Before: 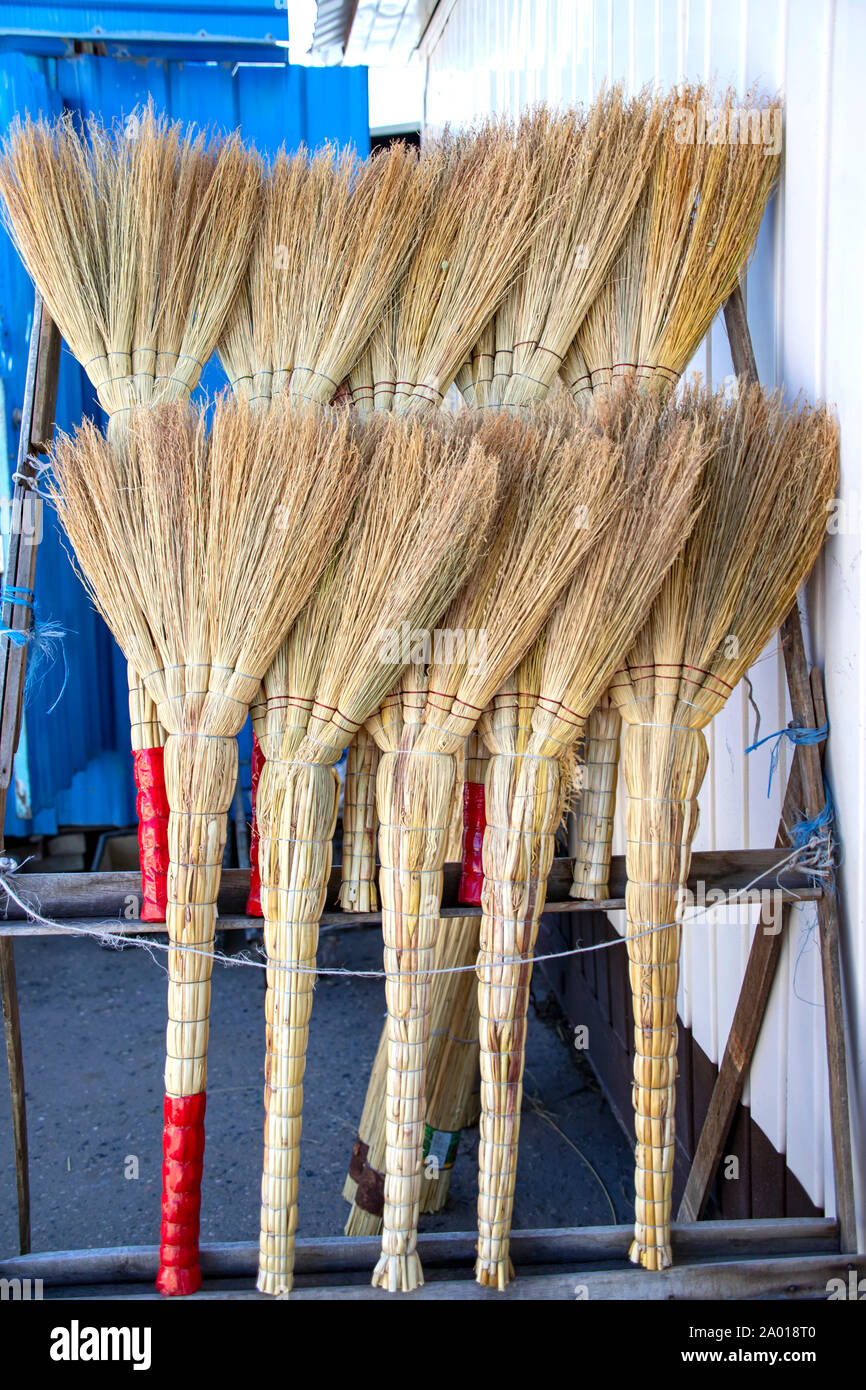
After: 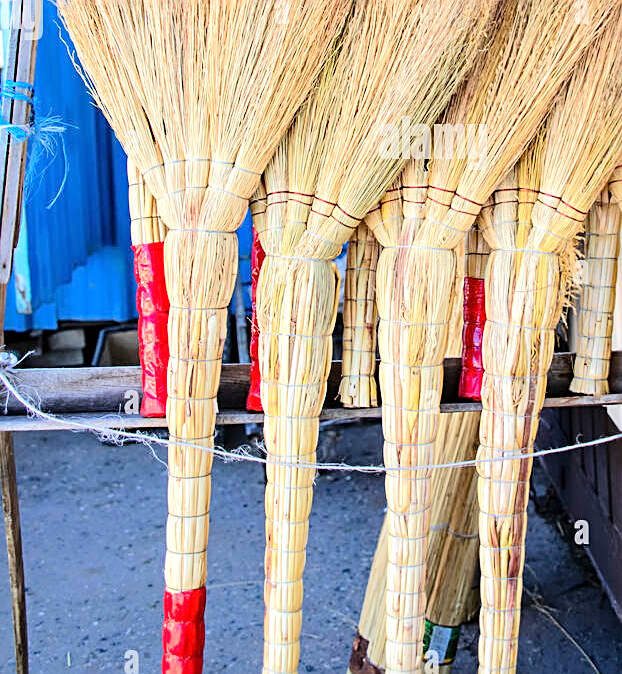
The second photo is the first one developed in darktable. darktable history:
crop: top 36.337%, right 28.161%, bottom 15.159%
tone equalizer: -7 EV 0.155 EV, -6 EV 0.611 EV, -5 EV 1.18 EV, -4 EV 1.33 EV, -3 EV 1.16 EV, -2 EV 0.6 EV, -1 EV 0.153 EV, edges refinement/feathering 500, mask exposure compensation -1.57 EV, preserve details no
sharpen: on, module defaults
